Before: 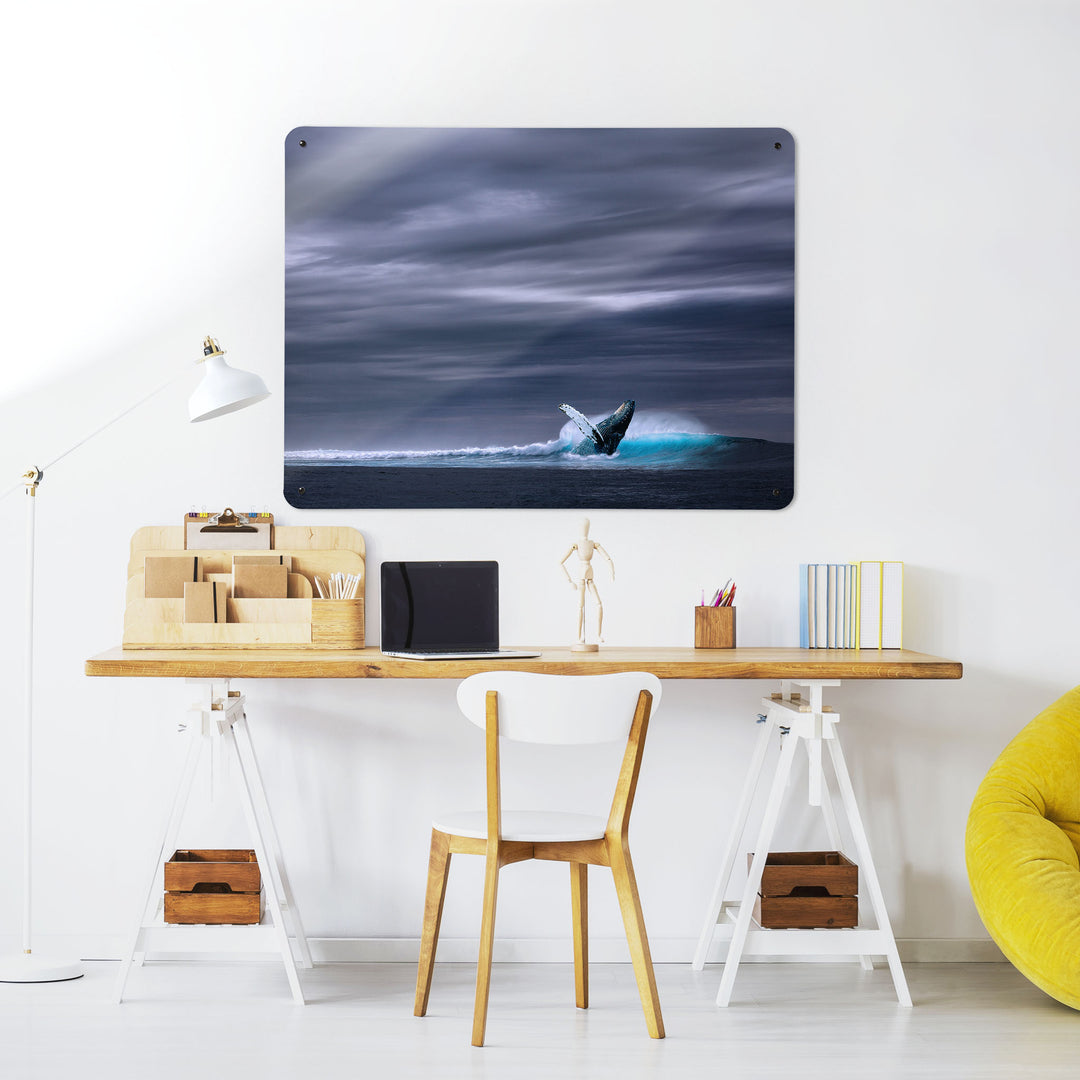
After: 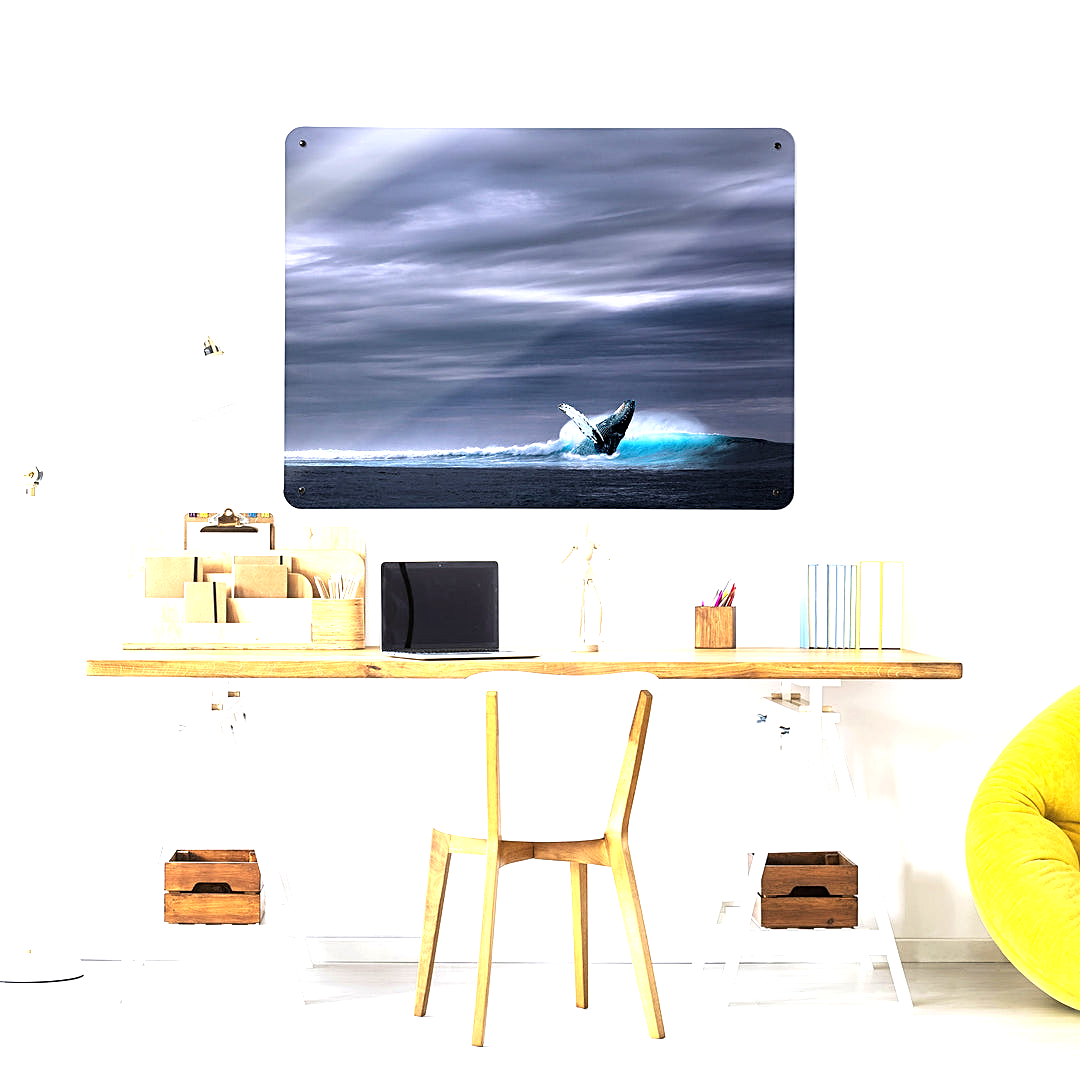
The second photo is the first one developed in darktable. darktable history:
sharpen: on, module defaults
tone equalizer: -8 EV -1.11 EV, -7 EV -1.04 EV, -6 EV -0.867 EV, -5 EV -0.574 EV, -3 EV 0.575 EV, -2 EV 0.874 EV, -1 EV 0.997 EV, +0 EV 1.07 EV
